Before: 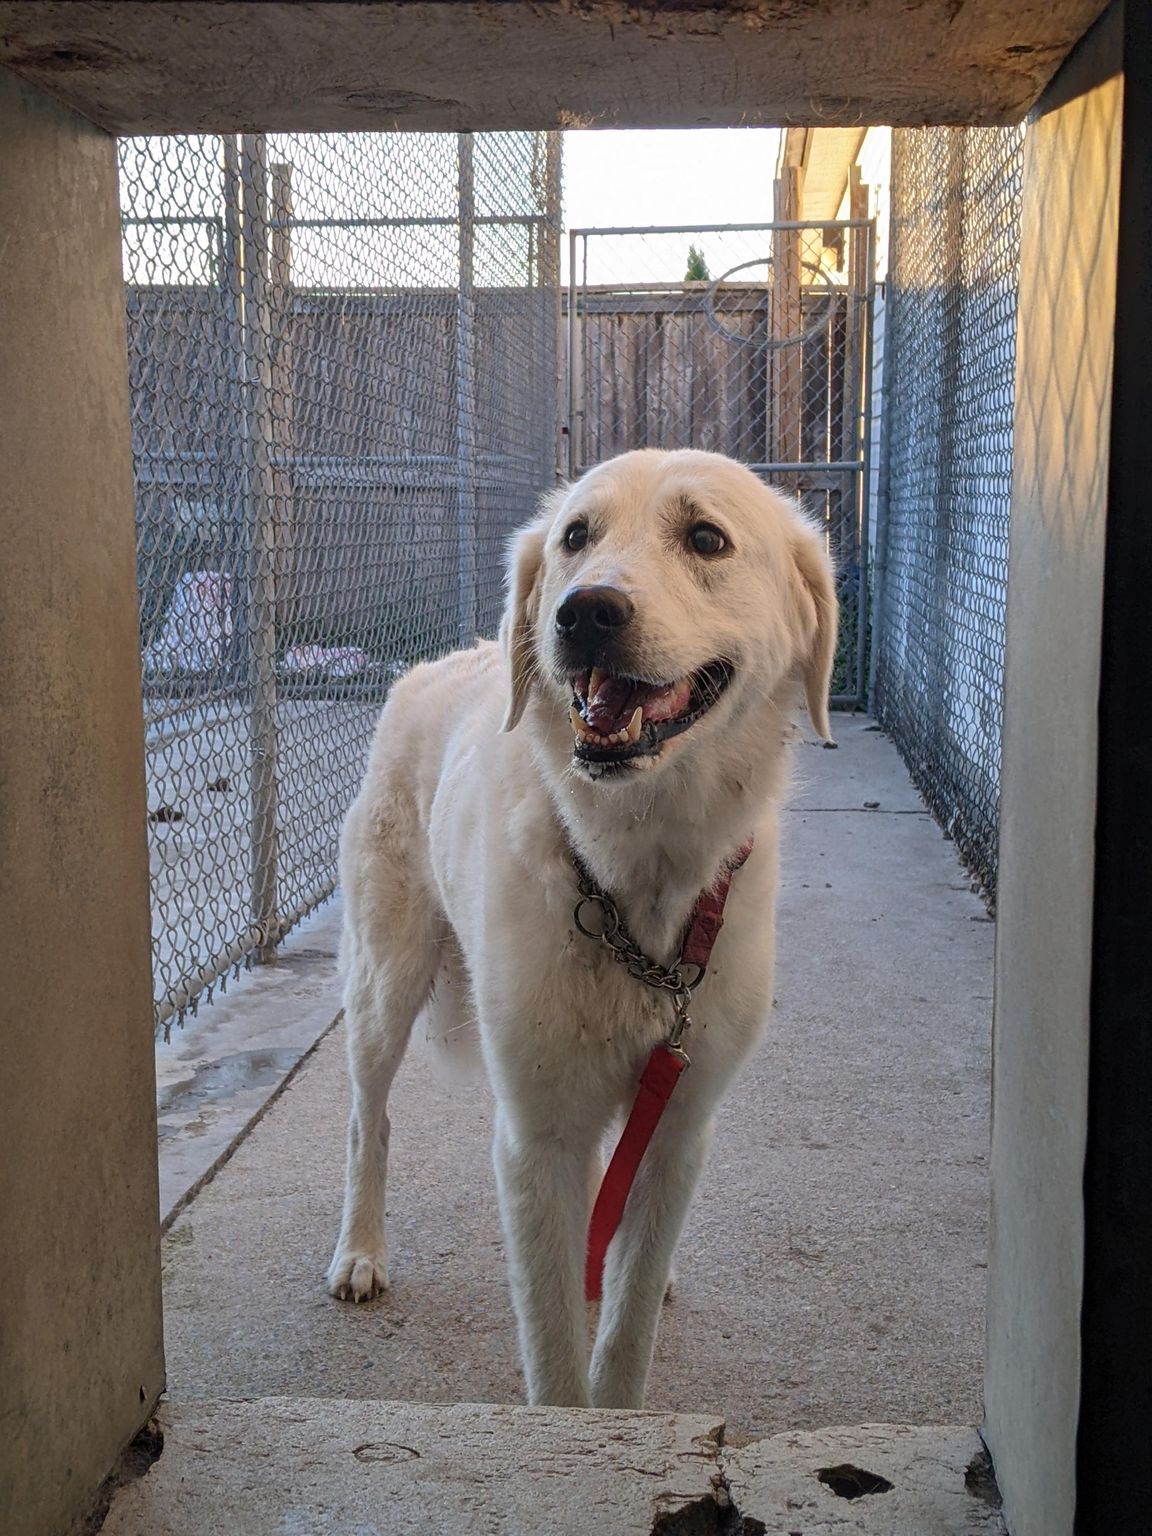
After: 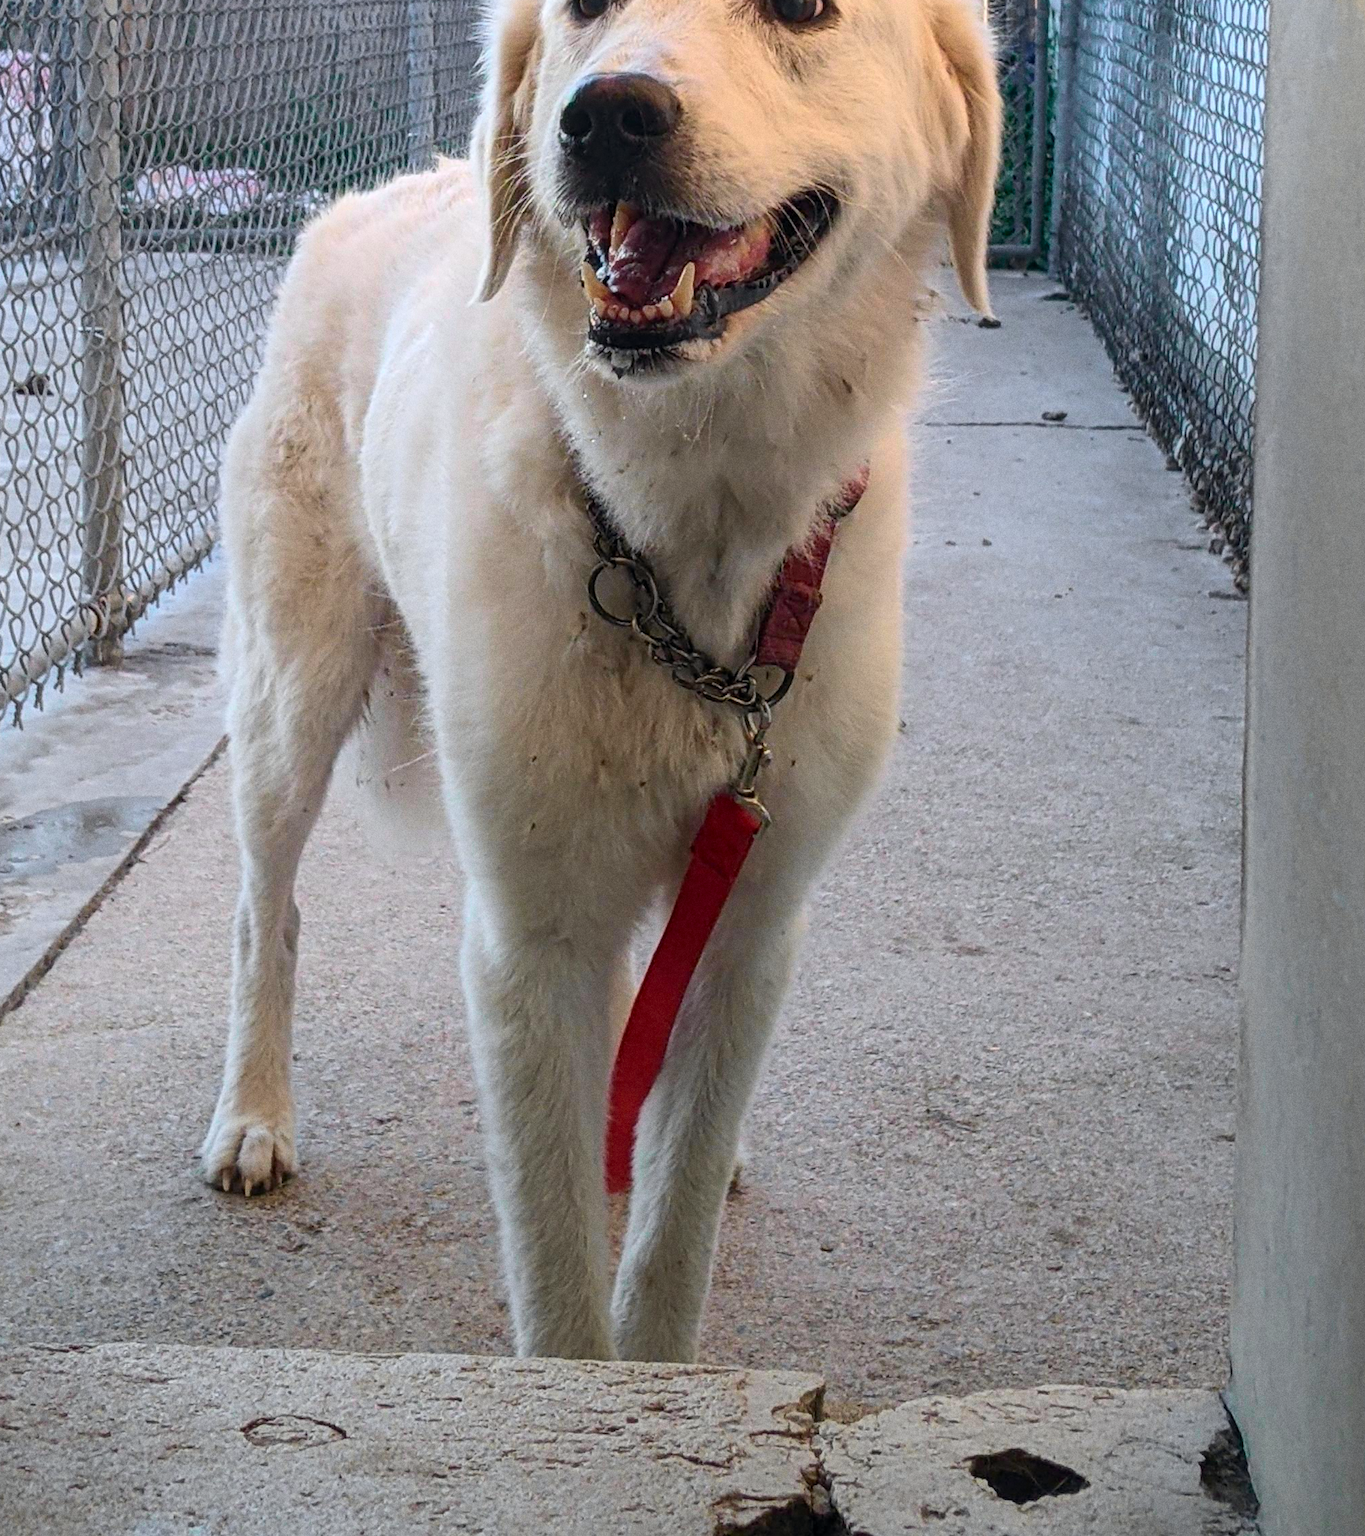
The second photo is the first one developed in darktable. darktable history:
grain: coarseness 3.21 ISO
tone equalizer: -8 EV -0.001 EV, -7 EV 0.001 EV, -6 EV -0.002 EV, -5 EV -0.003 EV, -4 EV -0.062 EV, -3 EV -0.222 EV, -2 EV -0.267 EV, -1 EV 0.105 EV, +0 EV 0.303 EV
tone curve: curves: ch0 [(0, 0) (0.051, 0.047) (0.102, 0.099) (0.228, 0.262) (0.446, 0.527) (0.695, 0.778) (0.908, 0.946) (1, 1)]; ch1 [(0, 0) (0.339, 0.298) (0.402, 0.363) (0.453, 0.413) (0.485, 0.469) (0.494, 0.493) (0.504, 0.501) (0.525, 0.533) (0.563, 0.591) (0.597, 0.631) (1, 1)]; ch2 [(0, 0) (0.48, 0.48) (0.504, 0.5) (0.539, 0.554) (0.59, 0.628) (0.642, 0.682) (0.824, 0.815) (1, 1)], color space Lab, independent channels, preserve colors none
crop and rotate: left 17.299%, top 35.115%, right 7.015%, bottom 1.024%
